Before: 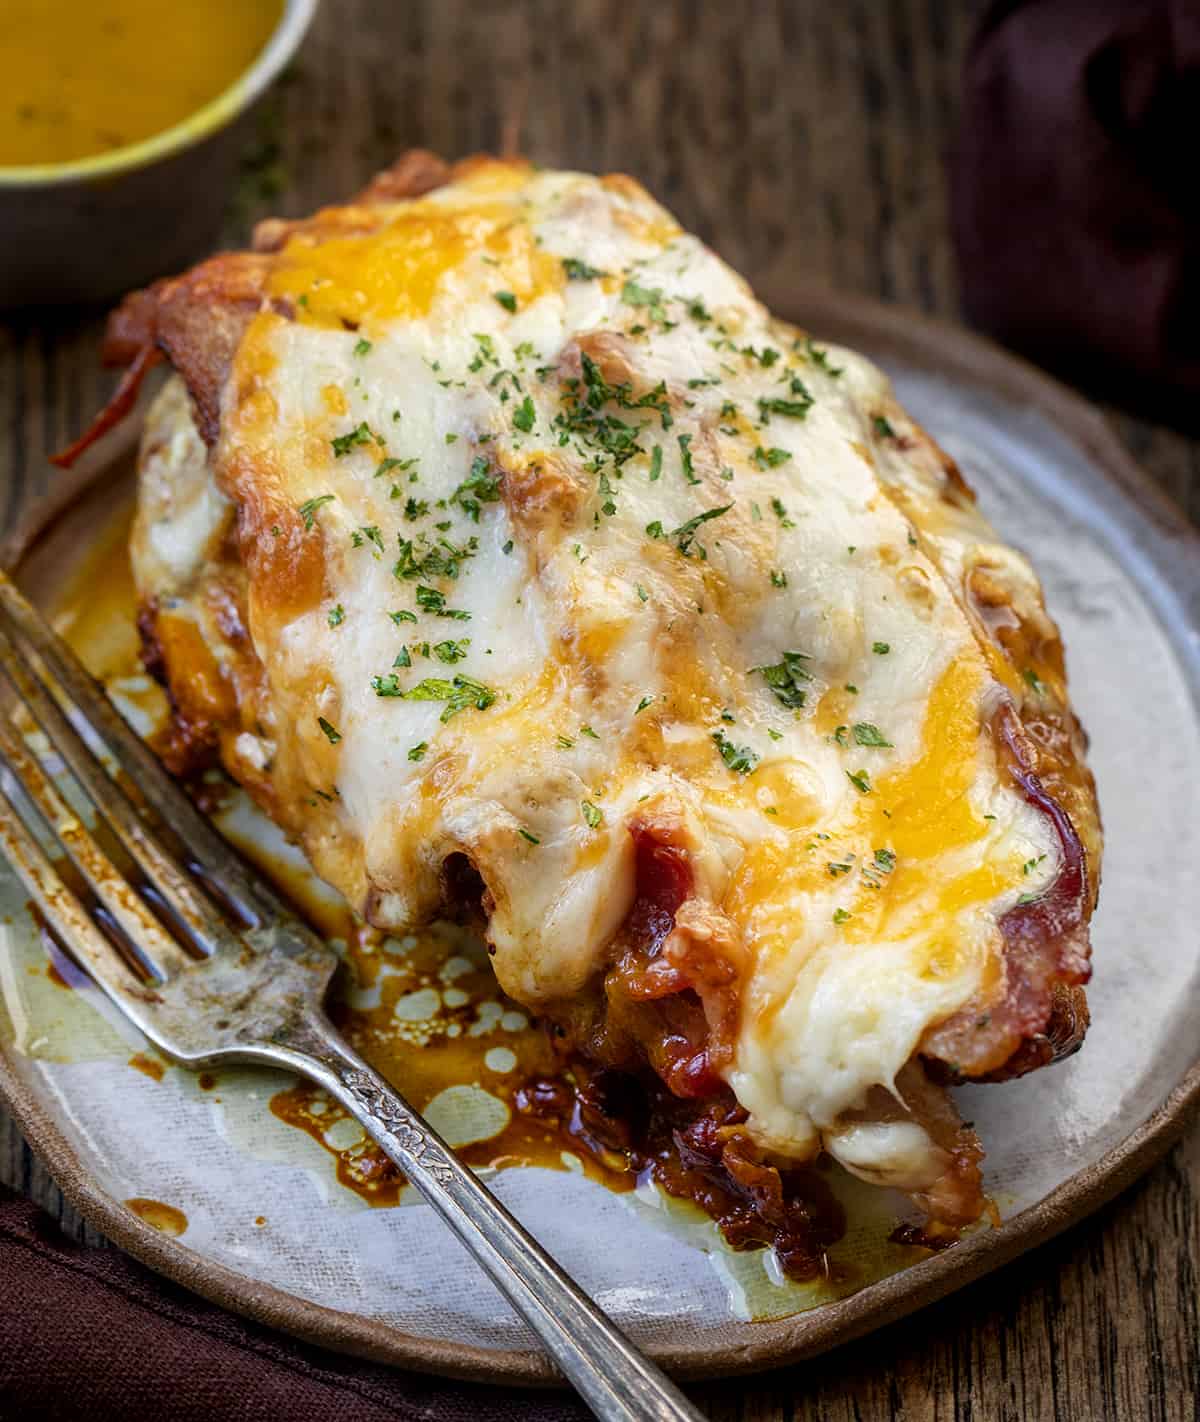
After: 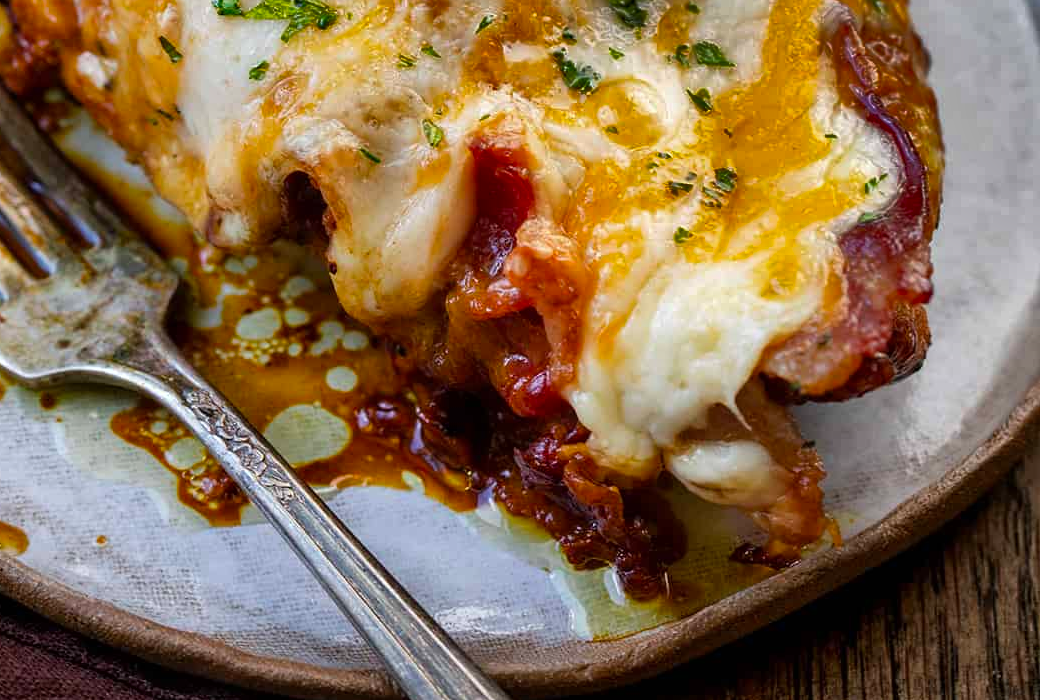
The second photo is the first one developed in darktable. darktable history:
crop and rotate: left 13.303%, top 47.902%, bottom 2.836%
shadows and highlights: shadows 20.91, highlights -81.77, soften with gaussian
